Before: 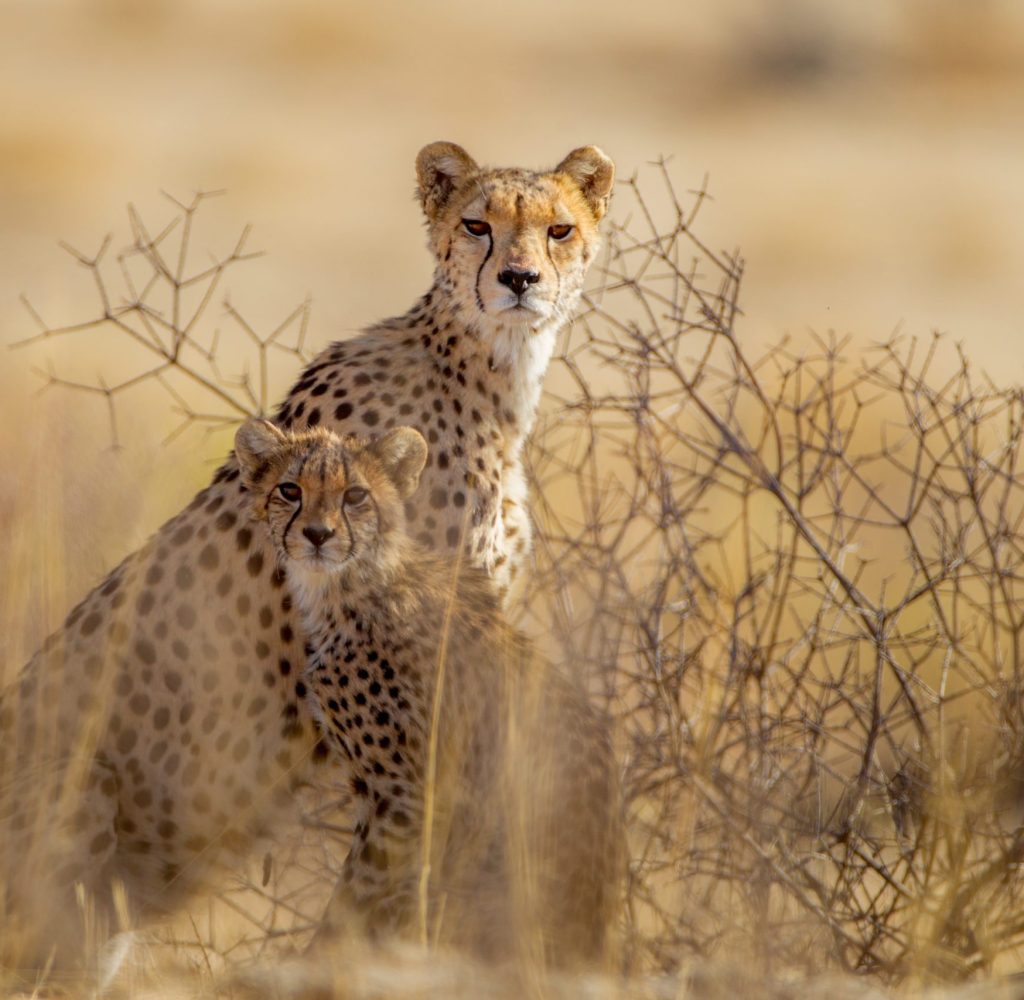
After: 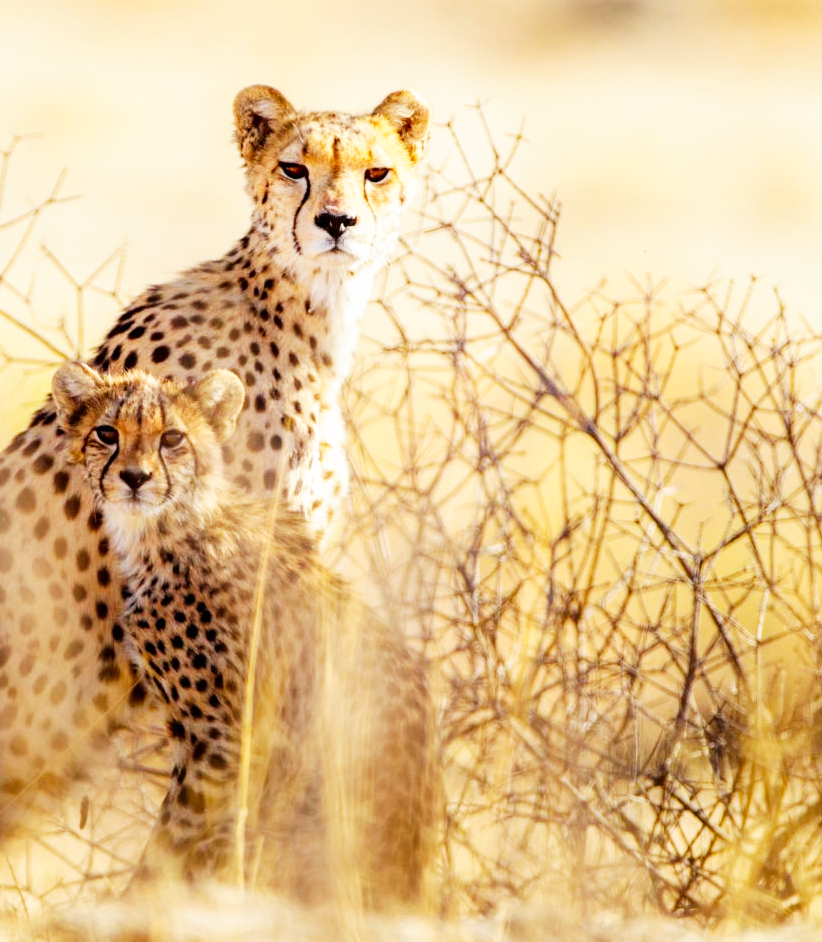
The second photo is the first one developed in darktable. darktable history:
base curve: curves: ch0 [(0, 0) (0.007, 0.004) (0.027, 0.03) (0.046, 0.07) (0.207, 0.54) (0.442, 0.872) (0.673, 0.972) (1, 1)], preserve colors none
crop and rotate: left 17.959%, top 5.771%, right 1.742%
